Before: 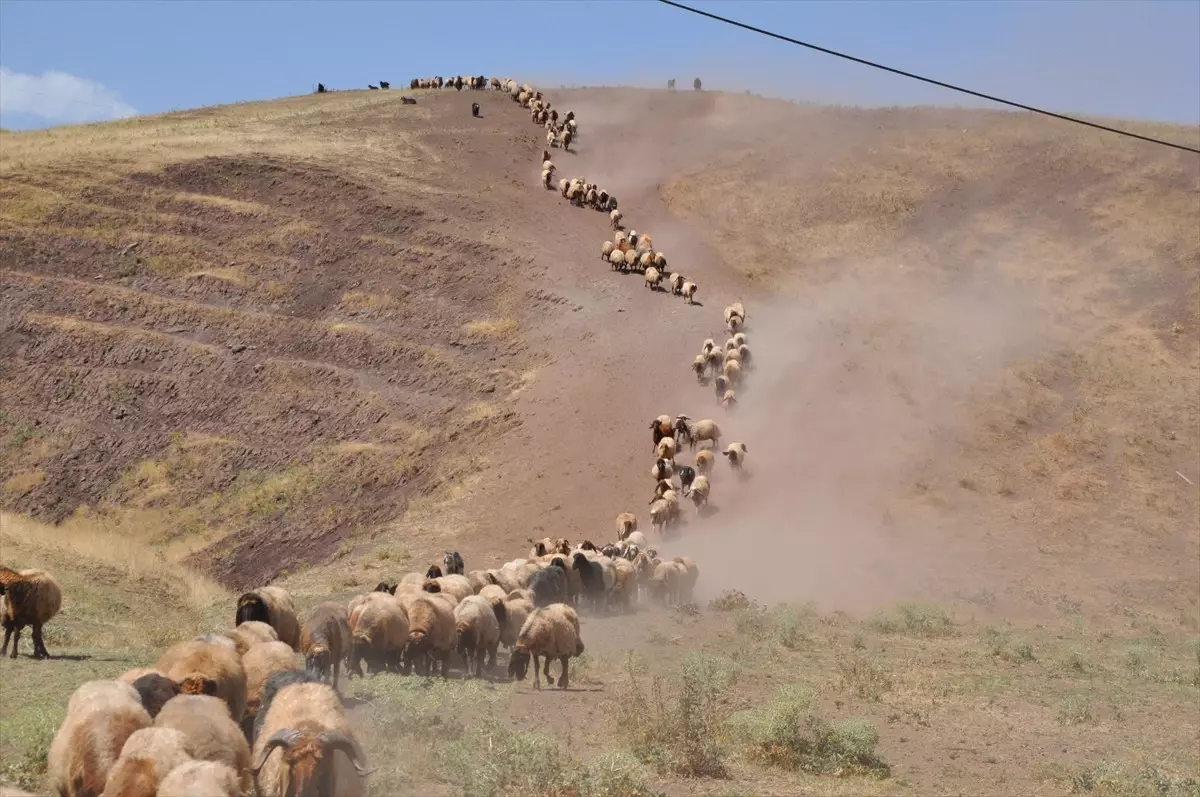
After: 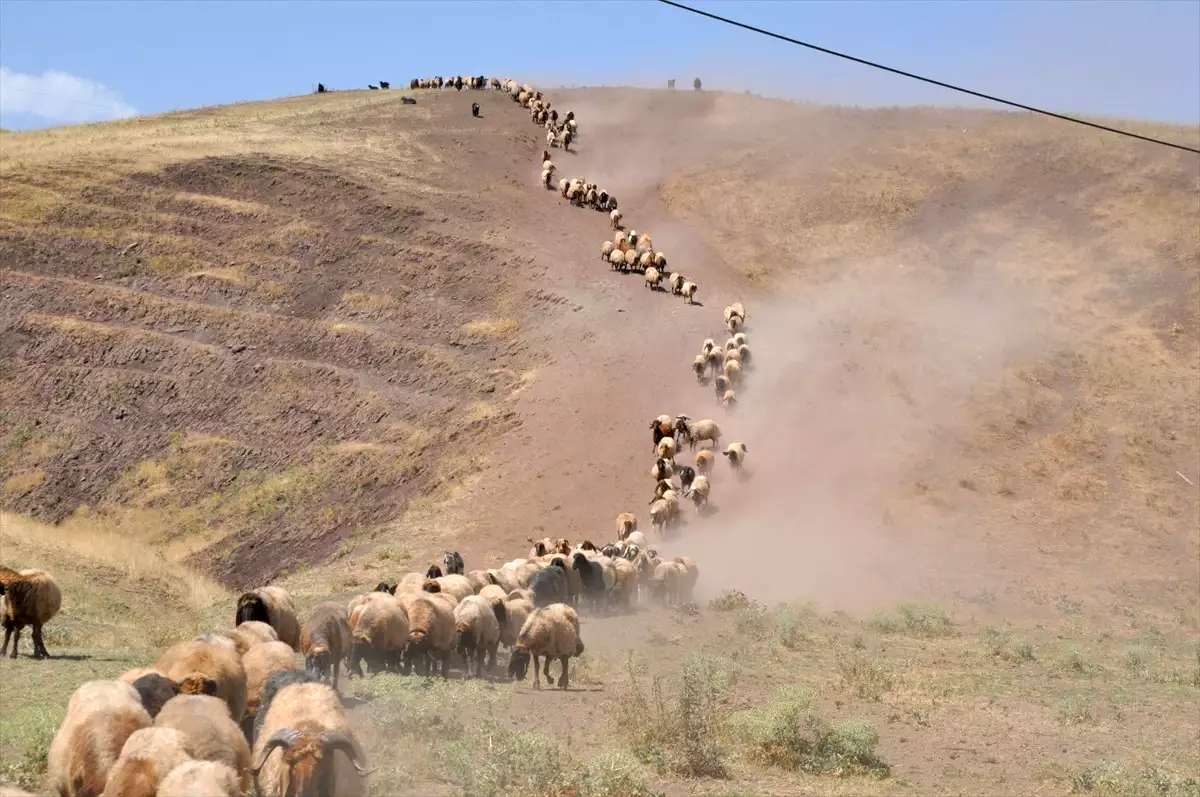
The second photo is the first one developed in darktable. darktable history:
color balance rgb: shadows lift › chroma 2.051%, shadows lift › hue 183.53°, global offset › luminance -0.891%, perceptual saturation grading › global saturation 0.114%
tone equalizer: -8 EV -0.433 EV, -7 EV -0.425 EV, -6 EV -0.312 EV, -5 EV -0.205 EV, -3 EV 0.244 EV, -2 EV 0.359 EV, -1 EV 0.375 EV, +0 EV 0.4 EV
